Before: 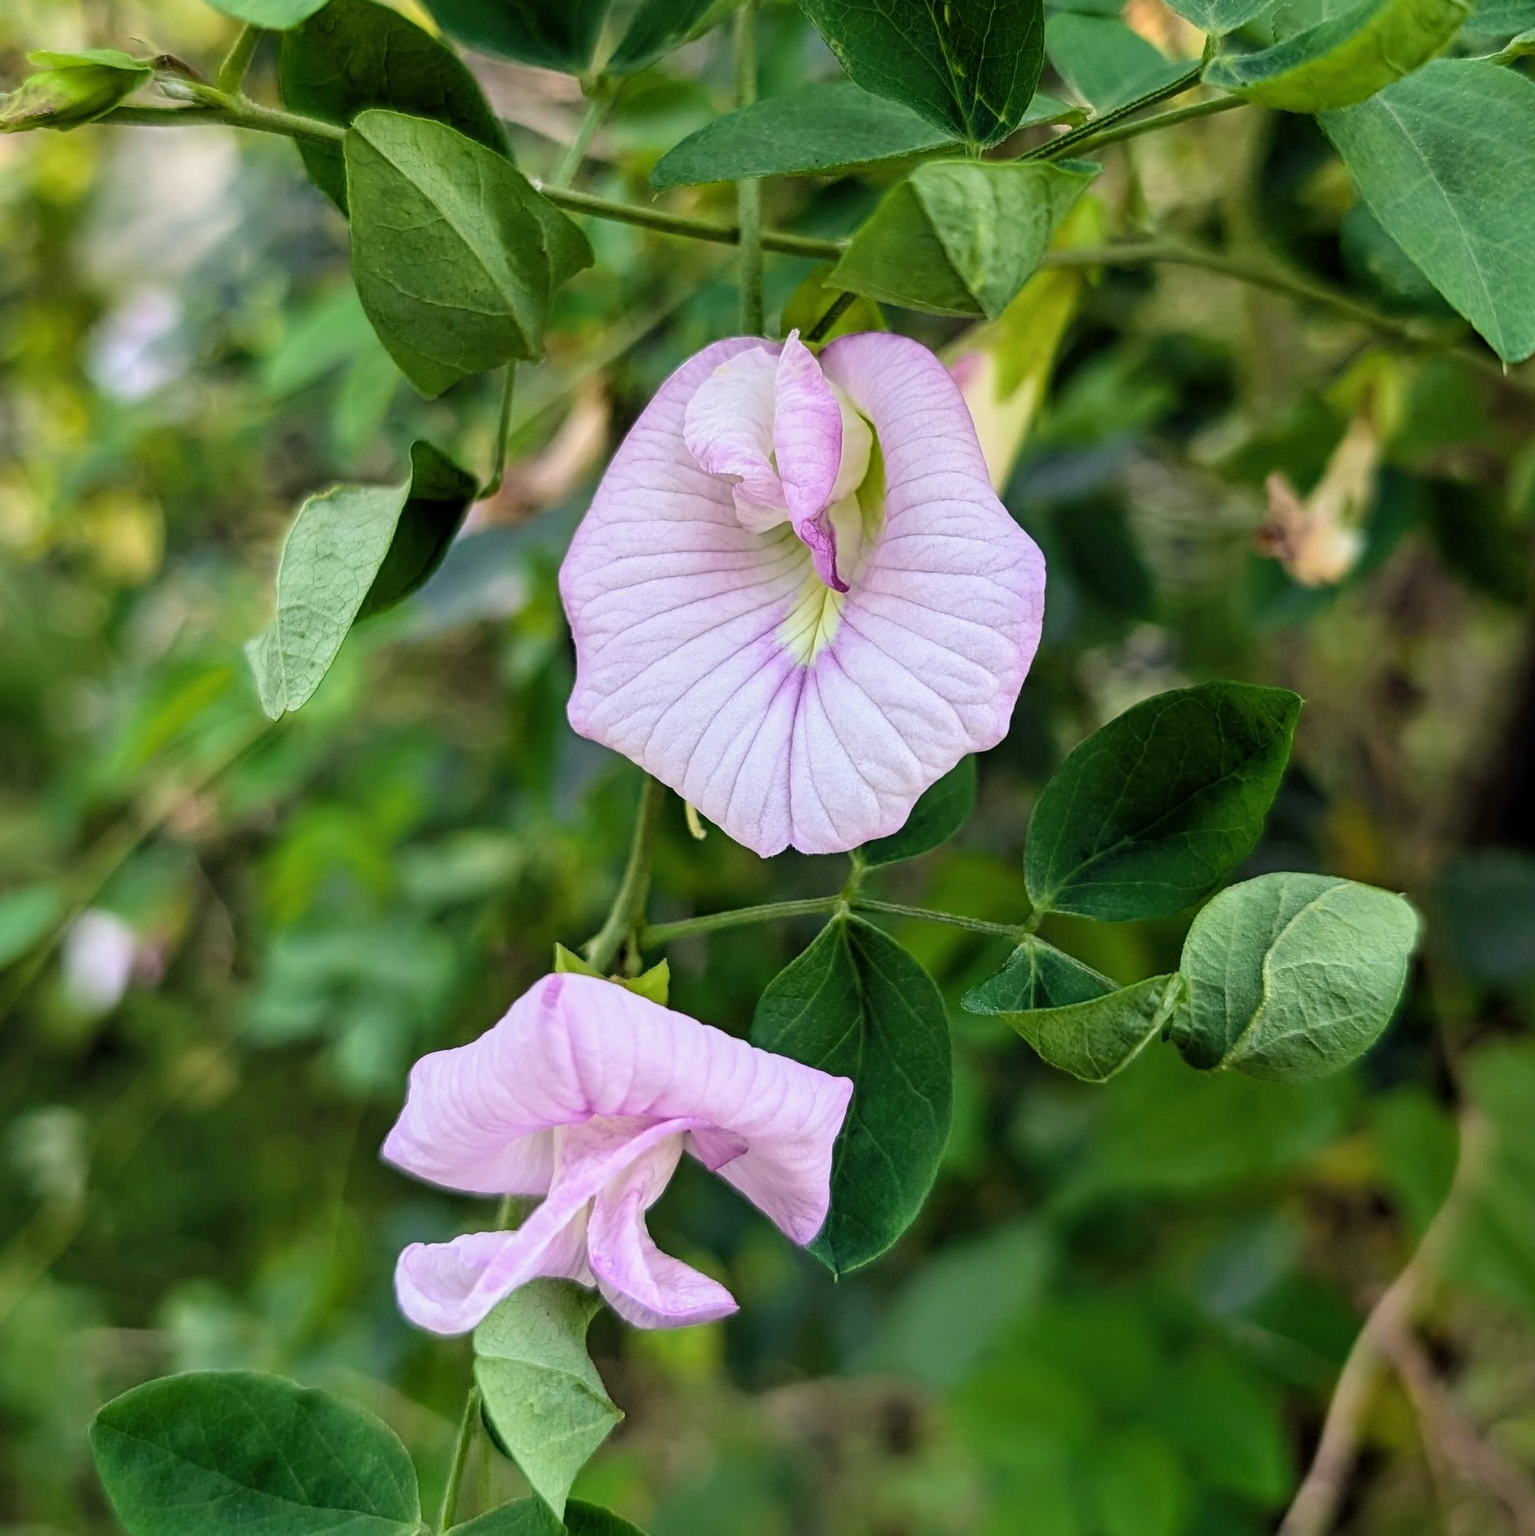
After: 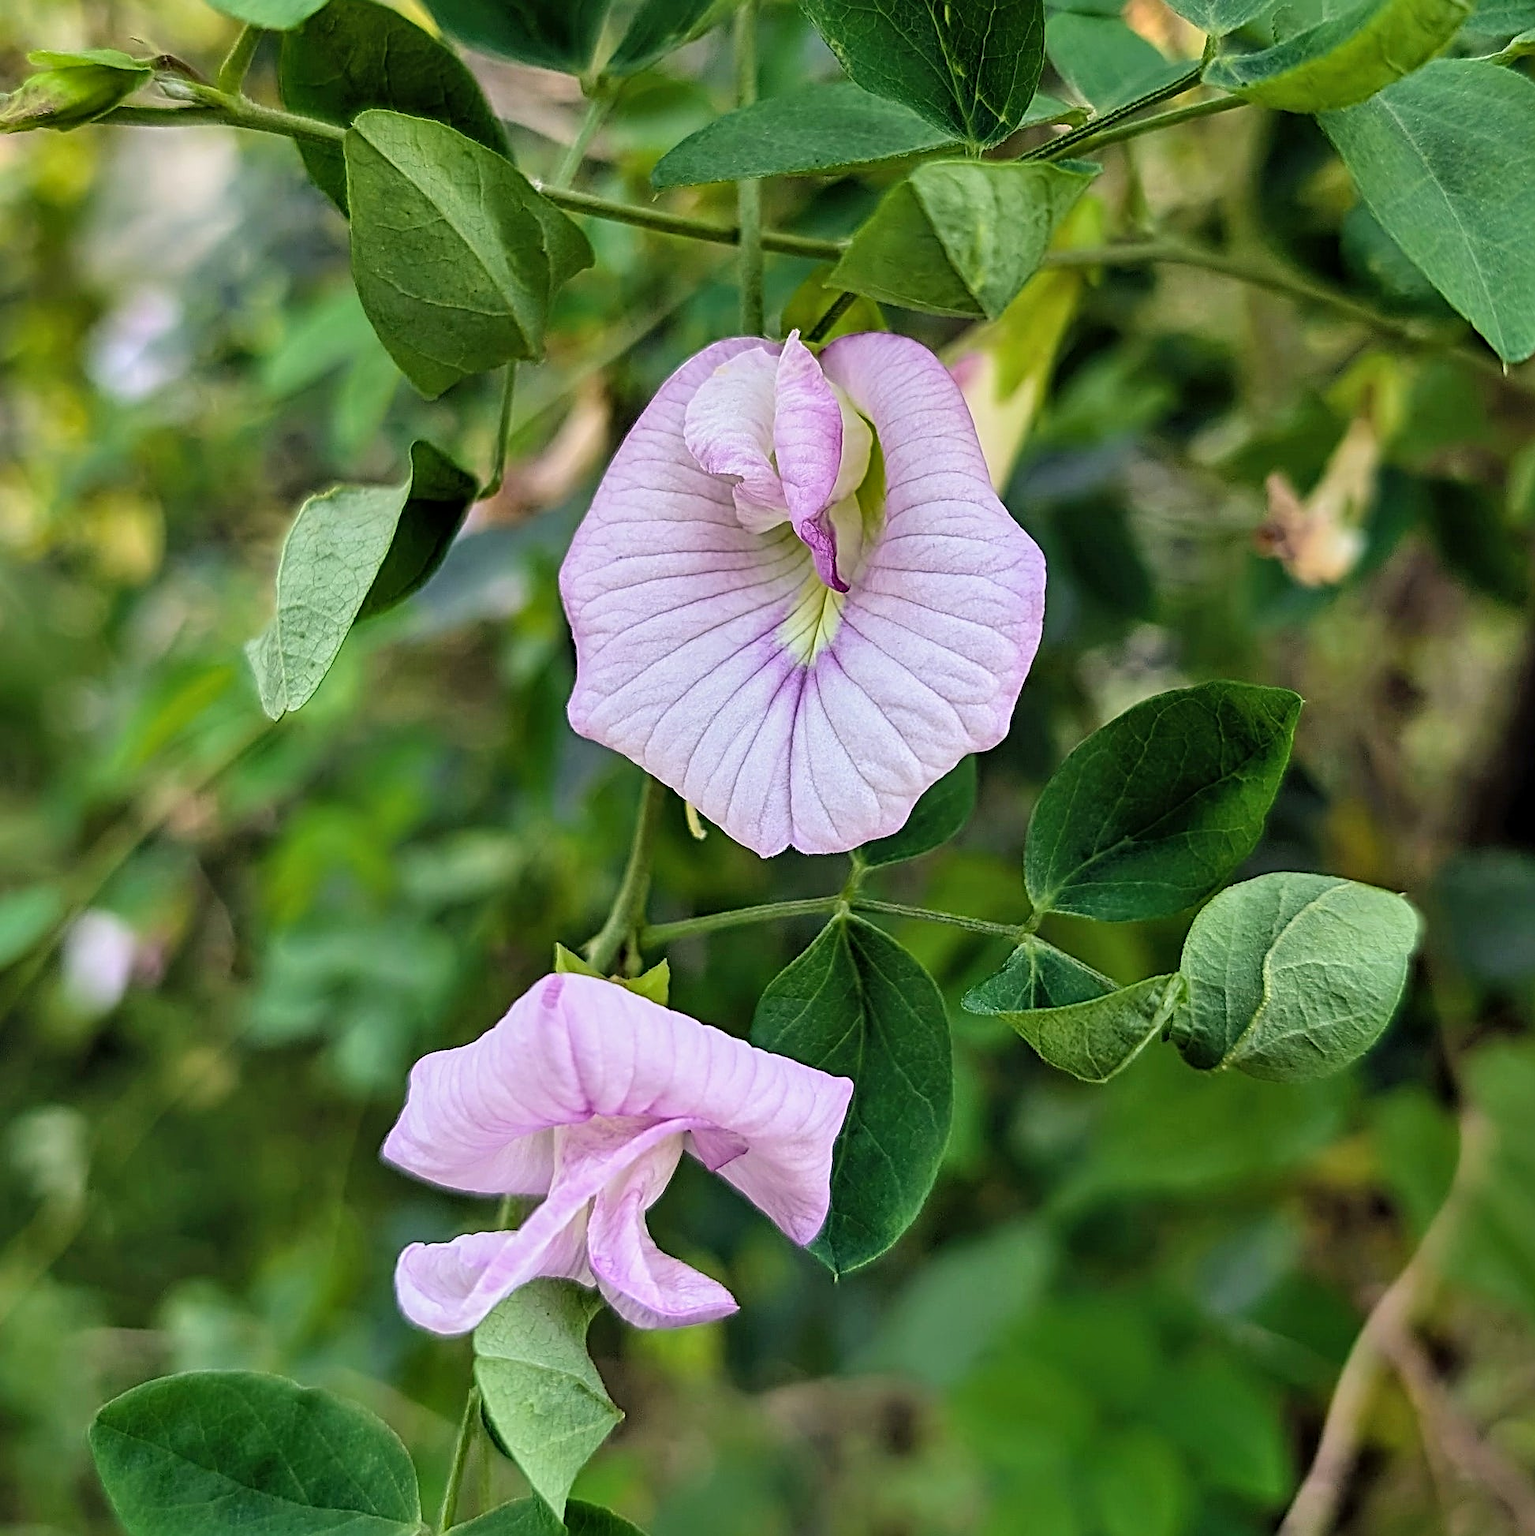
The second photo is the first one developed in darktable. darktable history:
shadows and highlights: low approximation 0.01, soften with gaussian
sharpen: radius 2.584, amount 0.688
